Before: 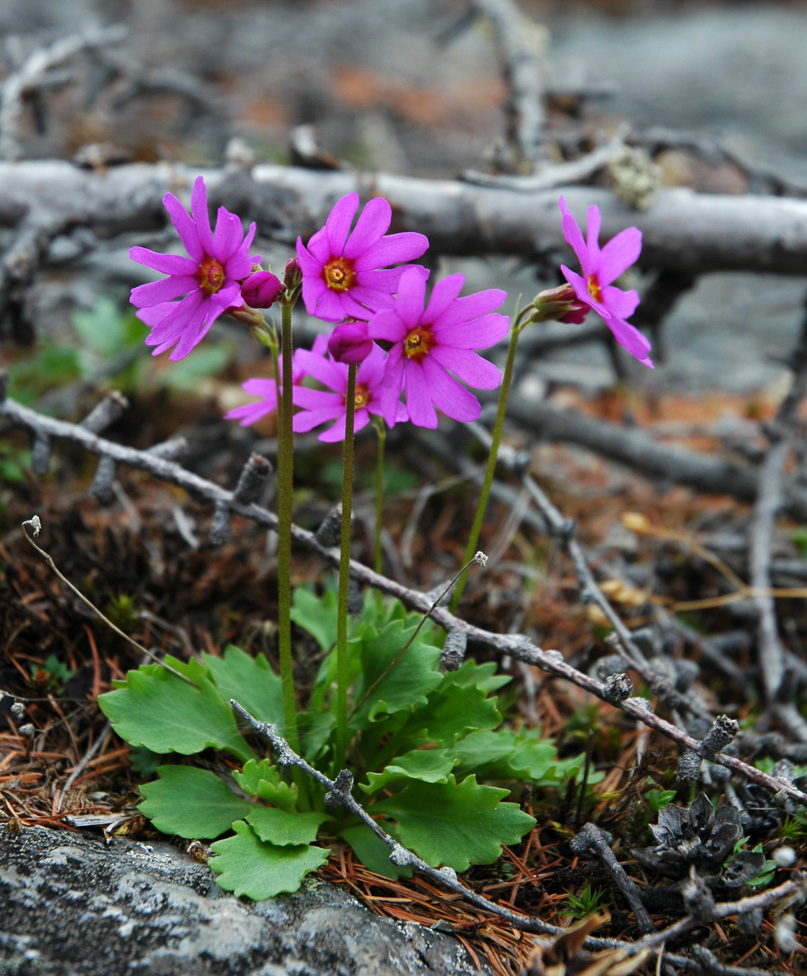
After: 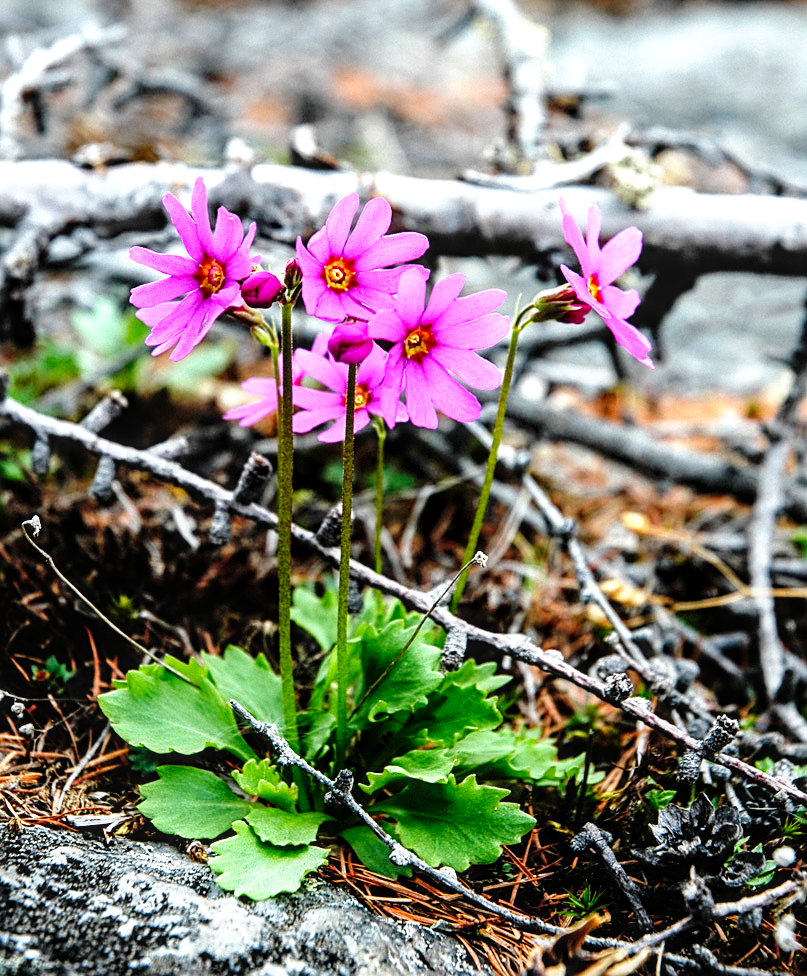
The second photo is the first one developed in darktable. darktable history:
local contrast: detail 130%
tone curve: curves: ch0 [(0, 0) (0.003, 0.003) (0.011, 0.005) (0.025, 0.008) (0.044, 0.012) (0.069, 0.02) (0.1, 0.031) (0.136, 0.047) (0.177, 0.088) (0.224, 0.141) (0.277, 0.222) (0.335, 0.32) (0.399, 0.422) (0.468, 0.523) (0.543, 0.623) (0.623, 0.716) (0.709, 0.796) (0.801, 0.878) (0.898, 0.957) (1, 1)], preserve colors none
tone equalizer: -8 EV -1.05 EV, -7 EV -0.991 EV, -6 EV -0.86 EV, -5 EV -0.6 EV, -3 EV 0.552 EV, -2 EV 0.895 EV, -1 EV 1 EV, +0 EV 1.05 EV
sharpen: on, module defaults
